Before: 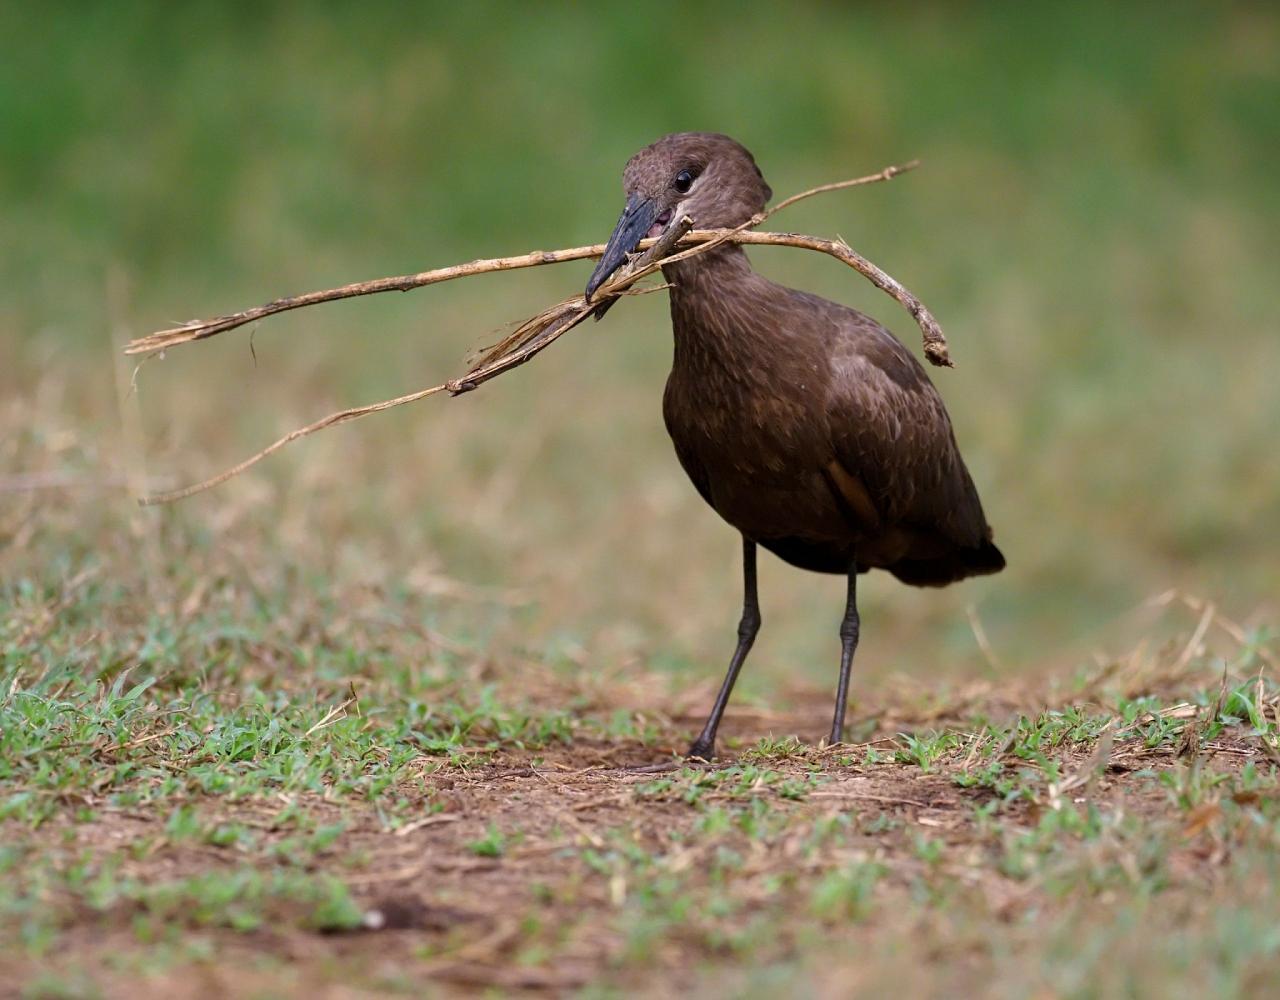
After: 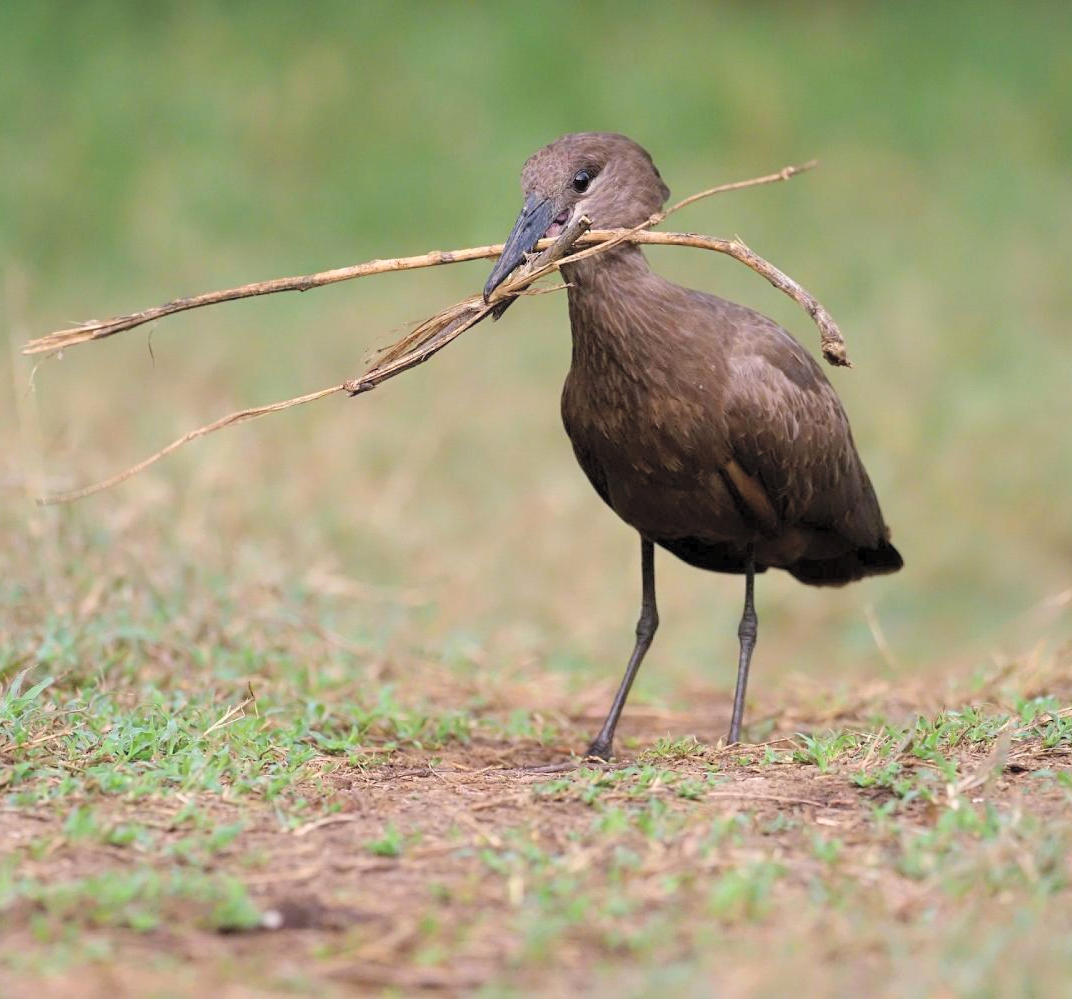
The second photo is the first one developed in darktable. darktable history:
crop: left 8.026%, right 7.374%
contrast brightness saturation: brightness 0.28
